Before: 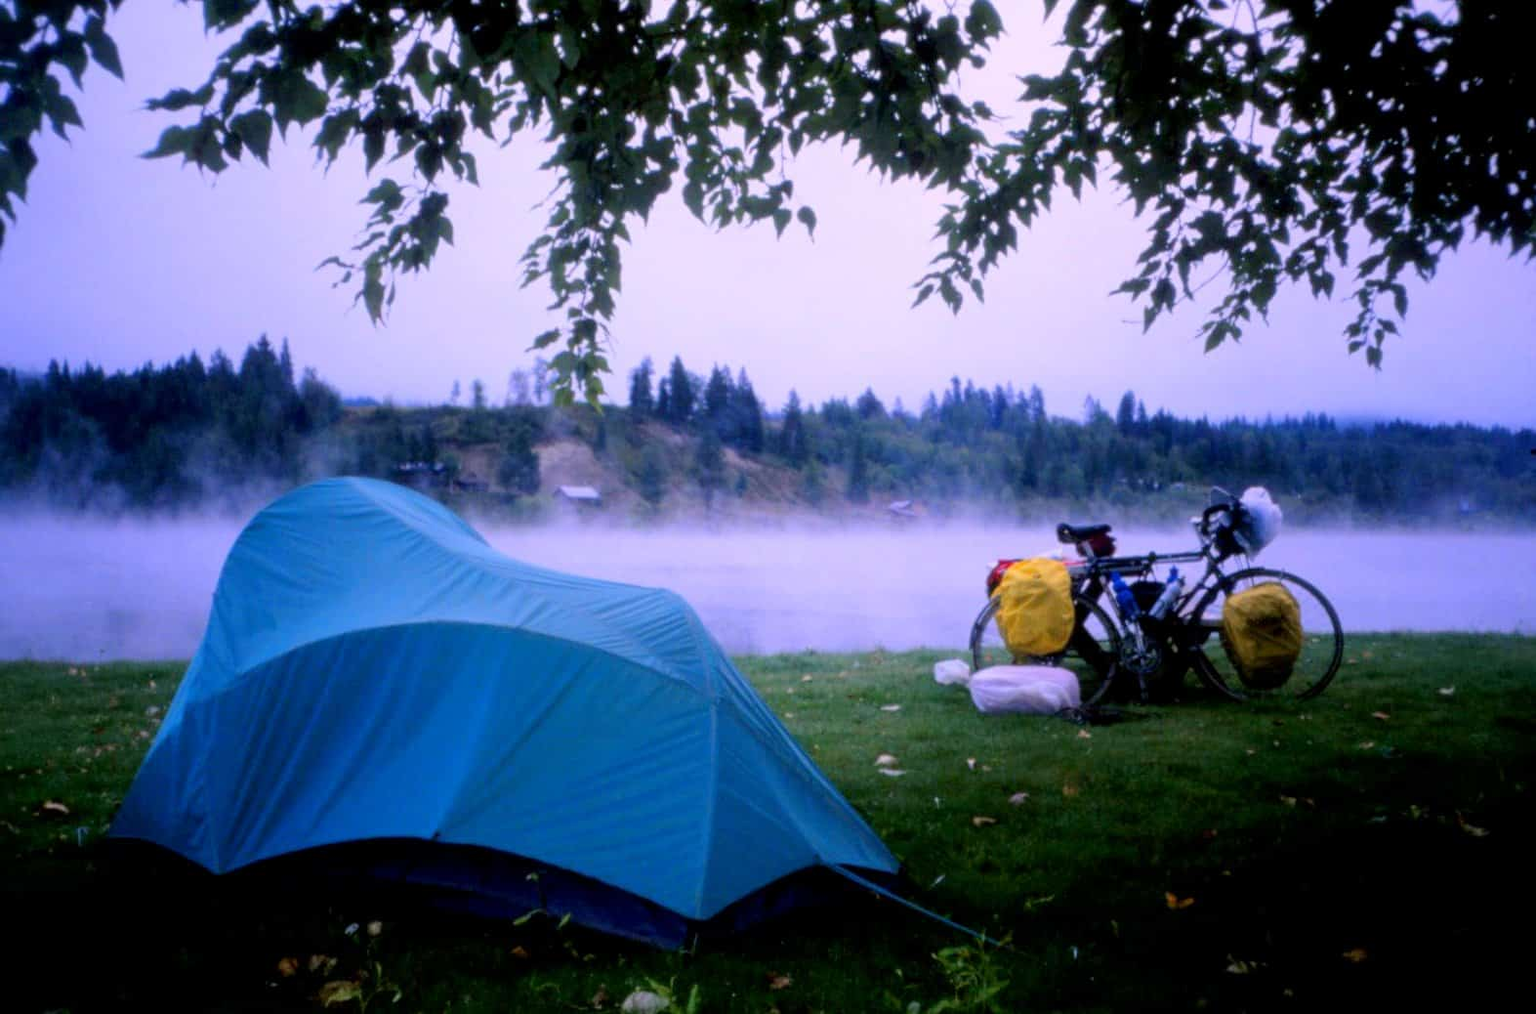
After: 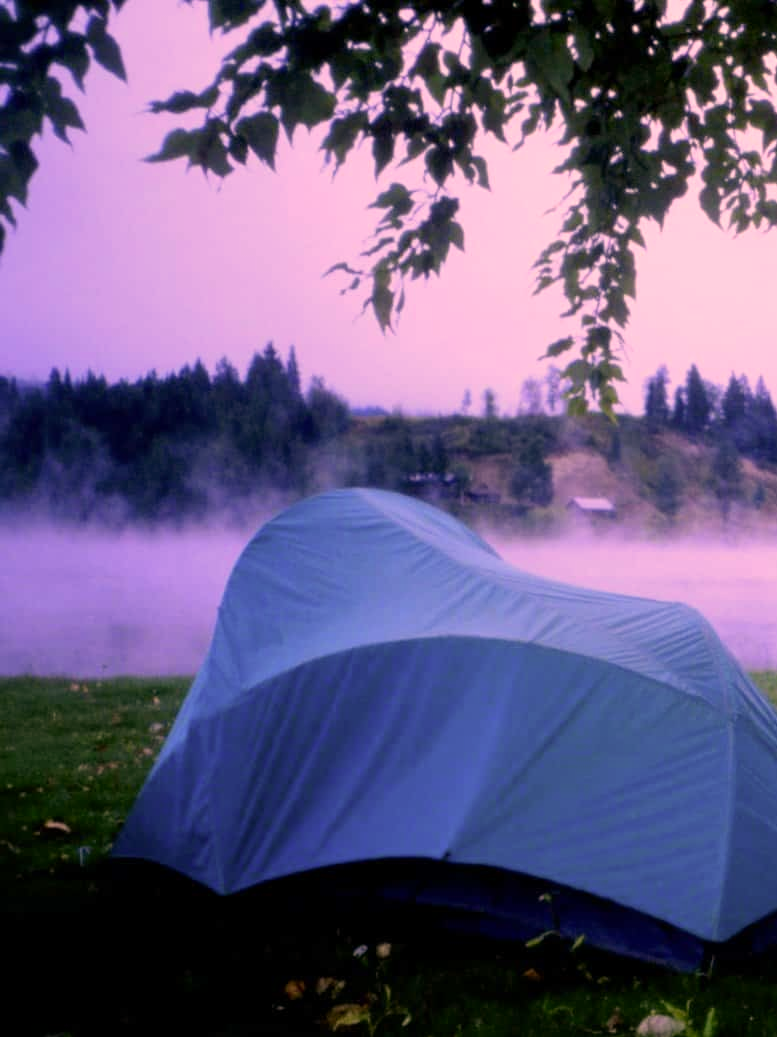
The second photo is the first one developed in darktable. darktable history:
crop and rotate: left 0.04%, right 50.543%
color correction: highlights a* 20.42, highlights b* 19.25
